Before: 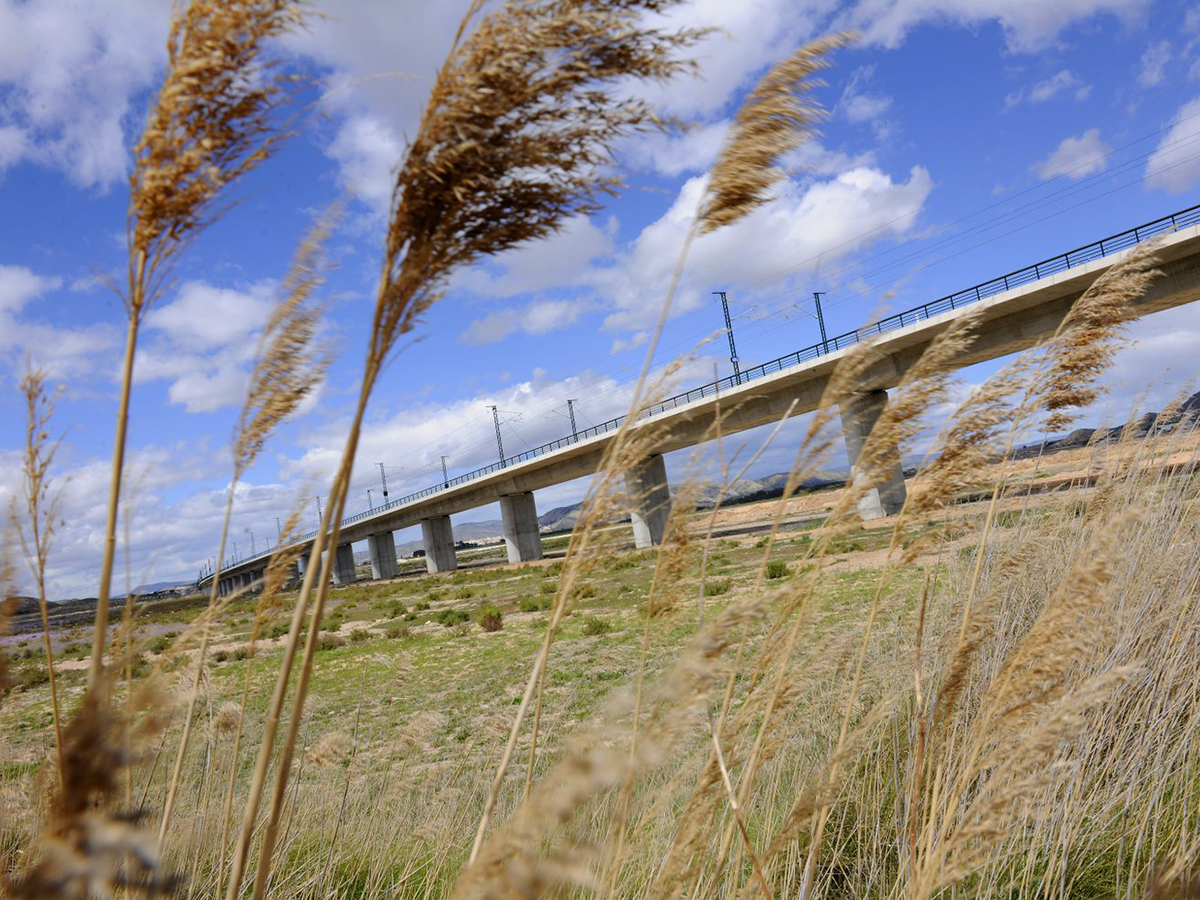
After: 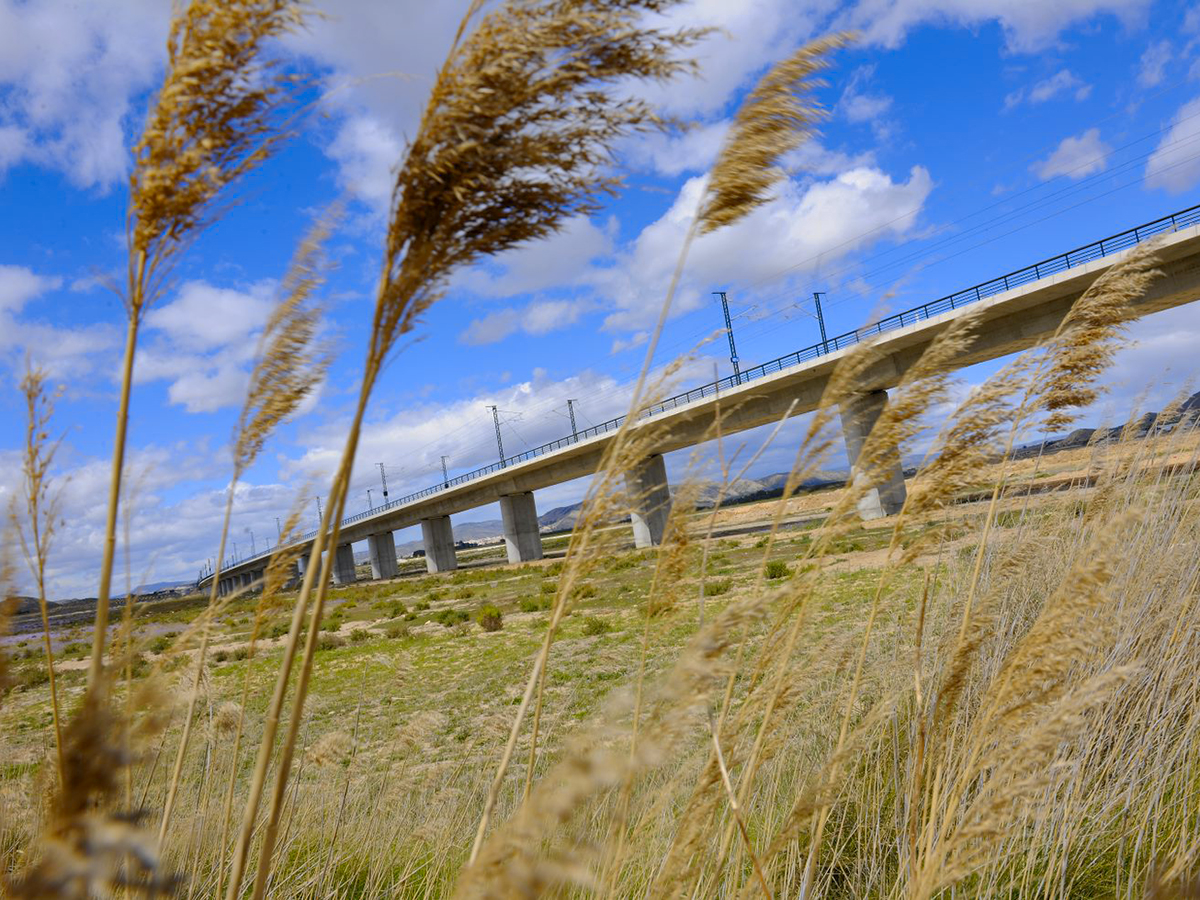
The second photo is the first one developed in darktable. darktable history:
color contrast: green-magenta contrast 0.85, blue-yellow contrast 1.25, unbound 0
shadows and highlights: on, module defaults
